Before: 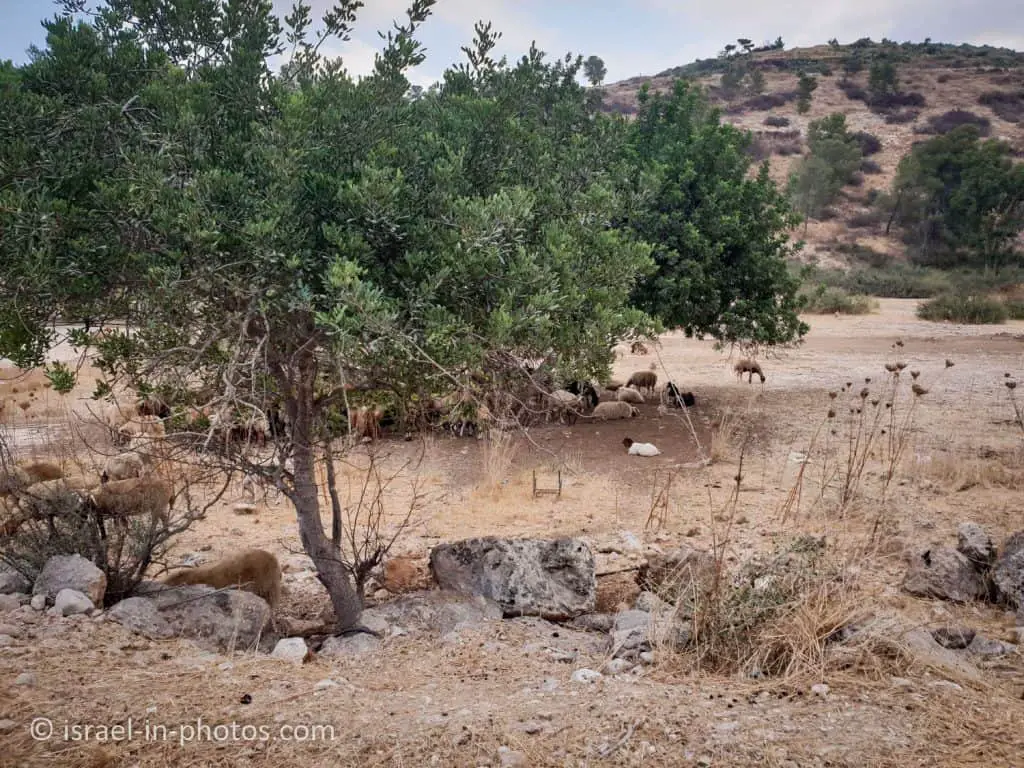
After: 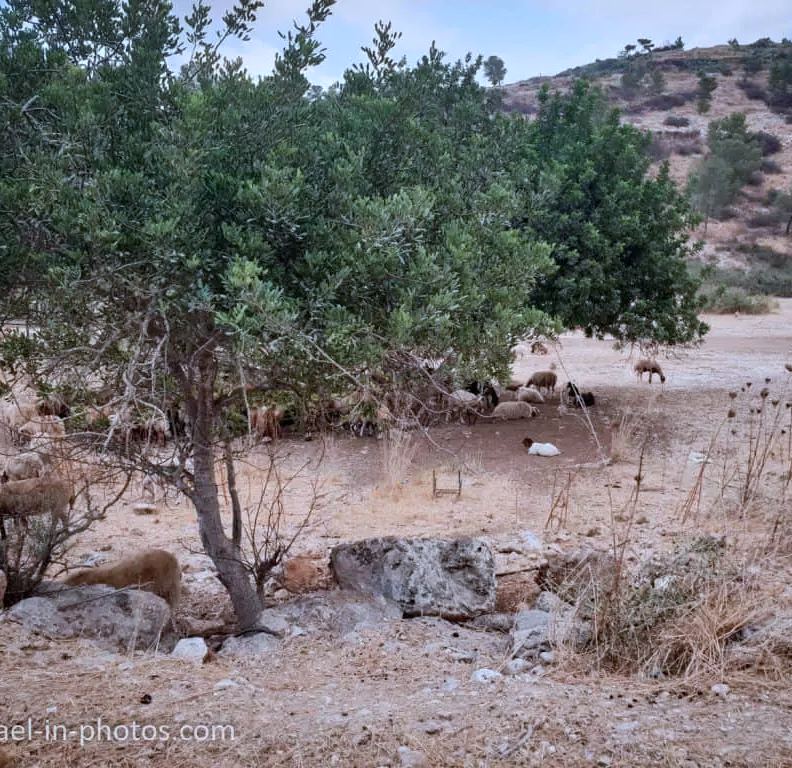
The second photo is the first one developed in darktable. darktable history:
color correction: highlights a* -2.28, highlights b* -18.15
crop: left 9.862%, right 12.784%
